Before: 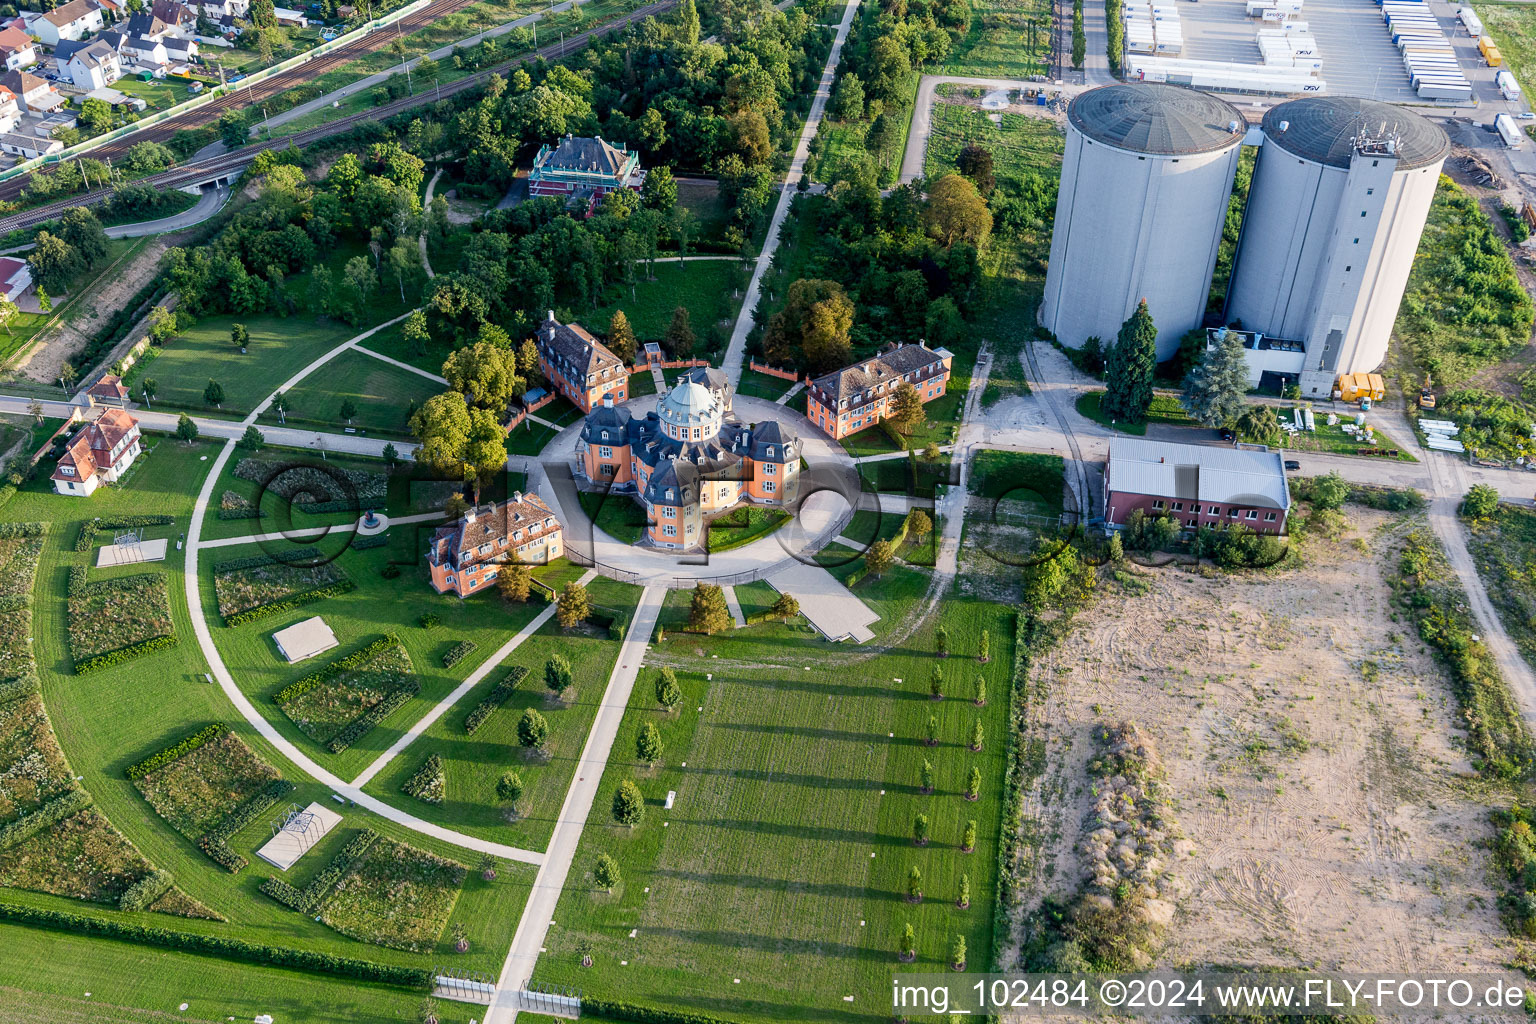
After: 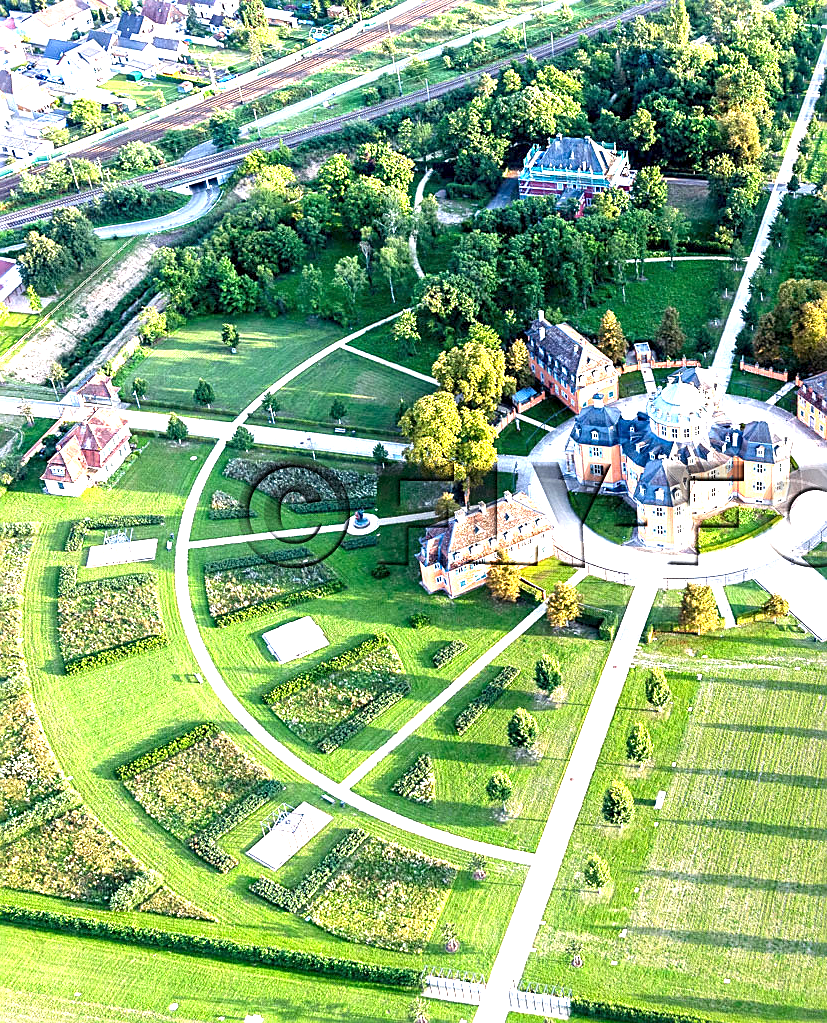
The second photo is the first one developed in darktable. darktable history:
sharpen: on, module defaults
crop: left 0.661%, right 45.433%, bottom 0.079%
local contrast: highlights 104%, shadows 102%, detail 119%, midtone range 0.2
exposure: exposure 1.999 EV, compensate highlight preservation false
